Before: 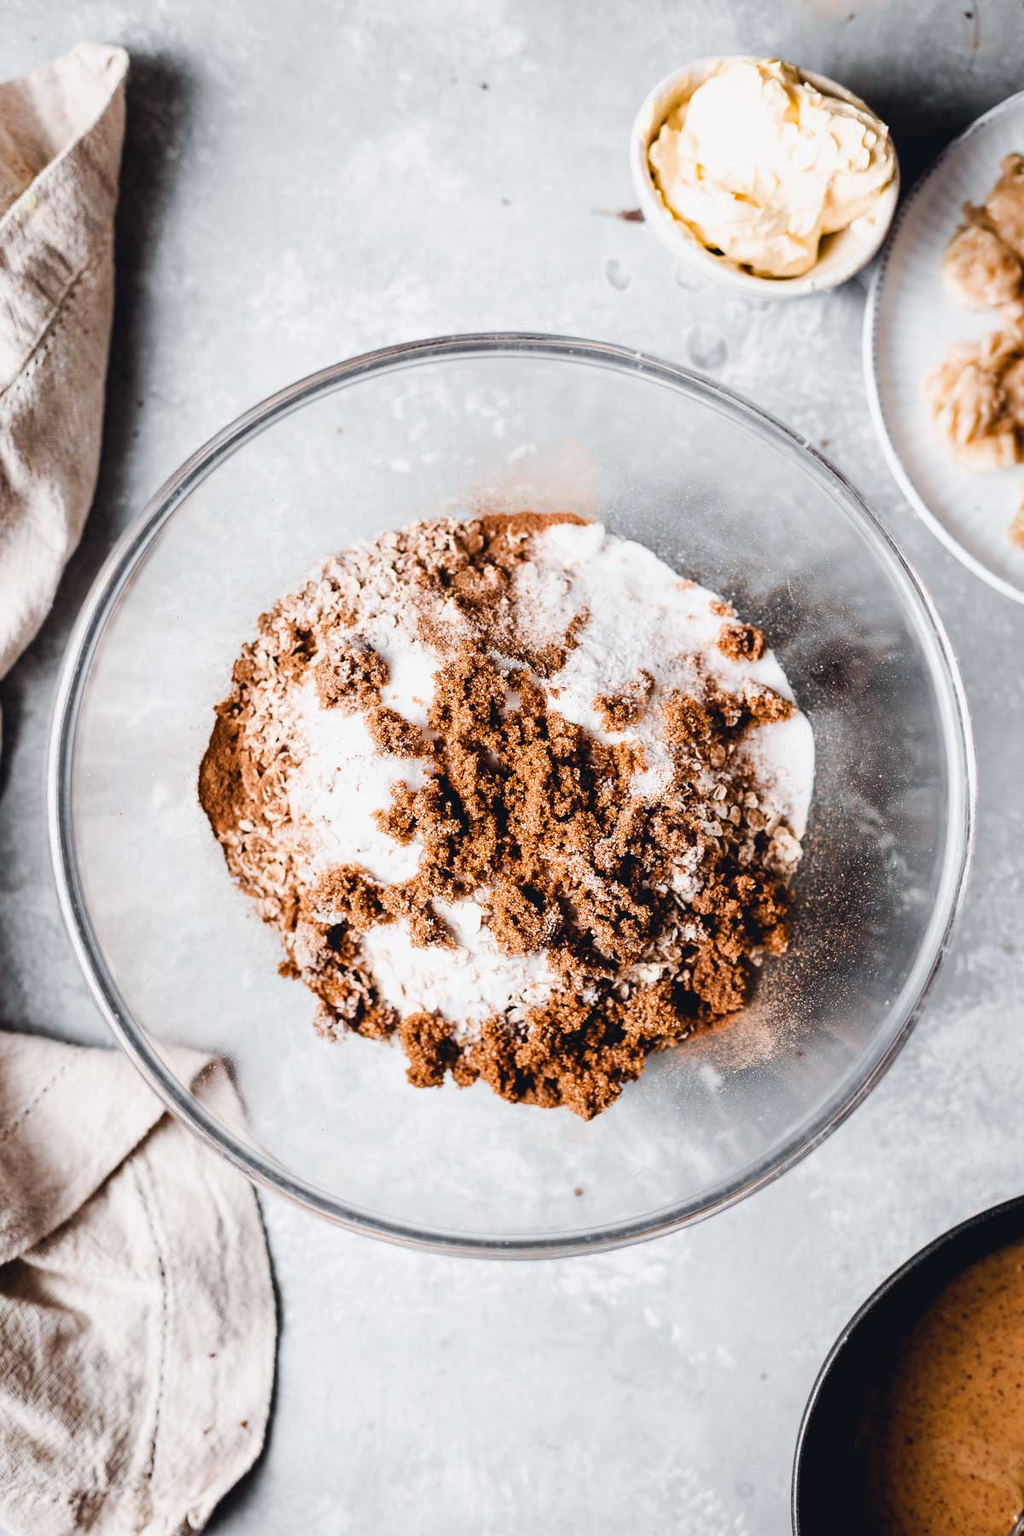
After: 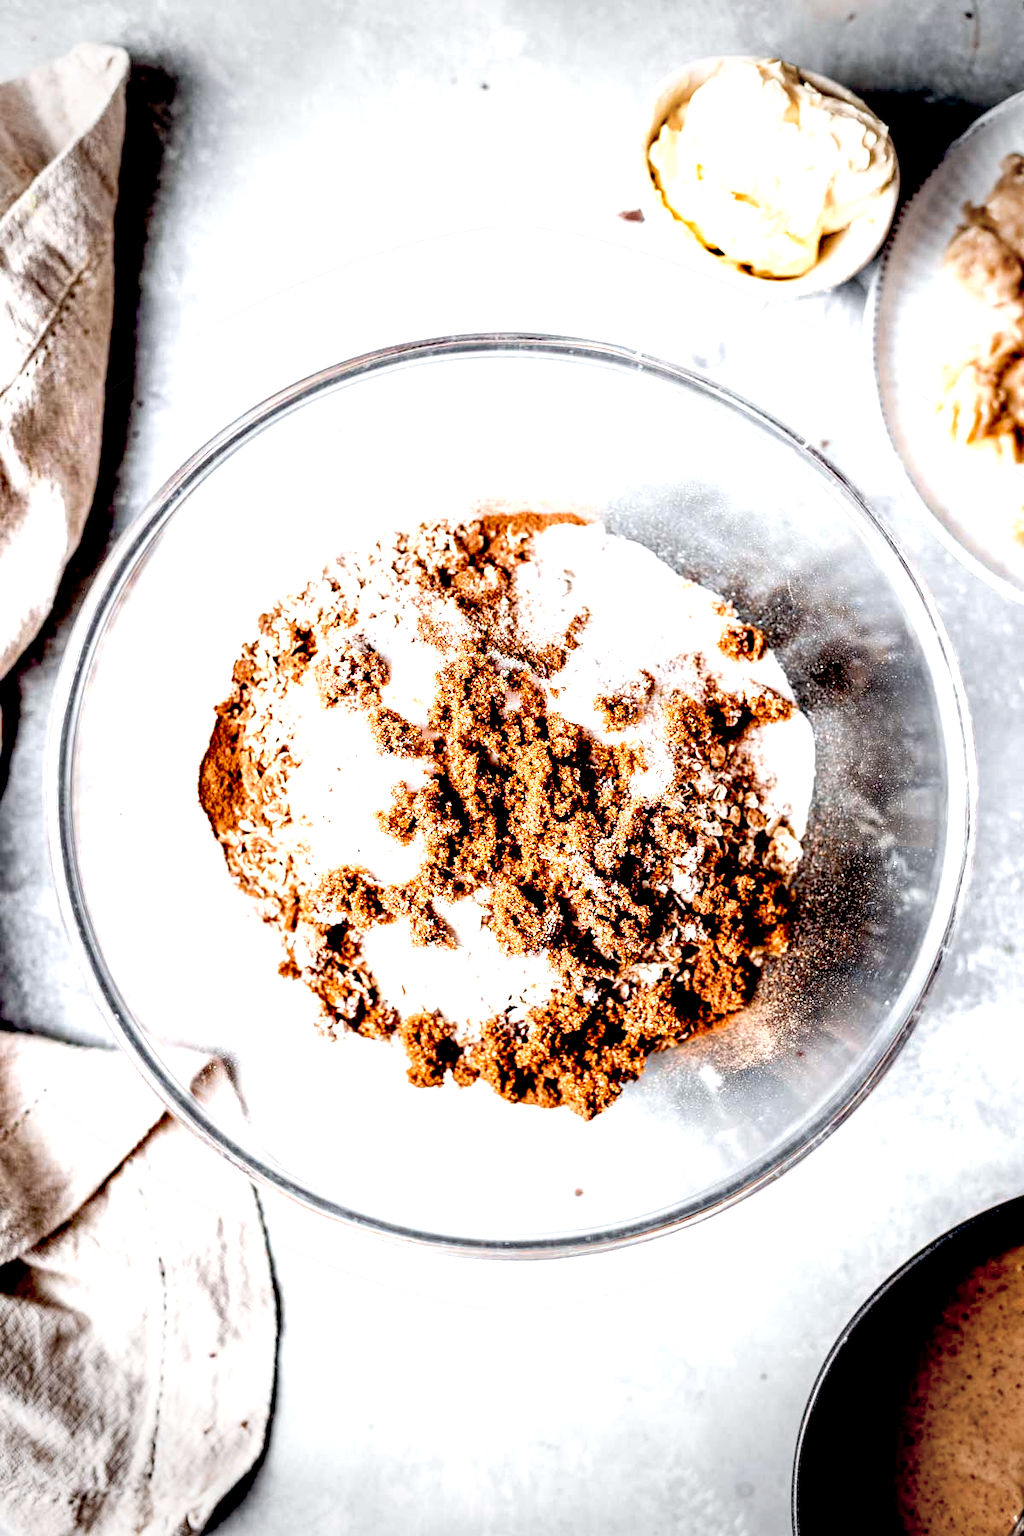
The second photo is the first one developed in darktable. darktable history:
local contrast: on, module defaults
exposure: black level correction 0.035, exposure 0.91 EV, compensate highlight preservation false
vignetting: fall-off start 90.7%, fall-off radius 39.35%, brightness -0.414, saturation -0.289, width/height ratio 1.222, shape 1.29, unbound false
